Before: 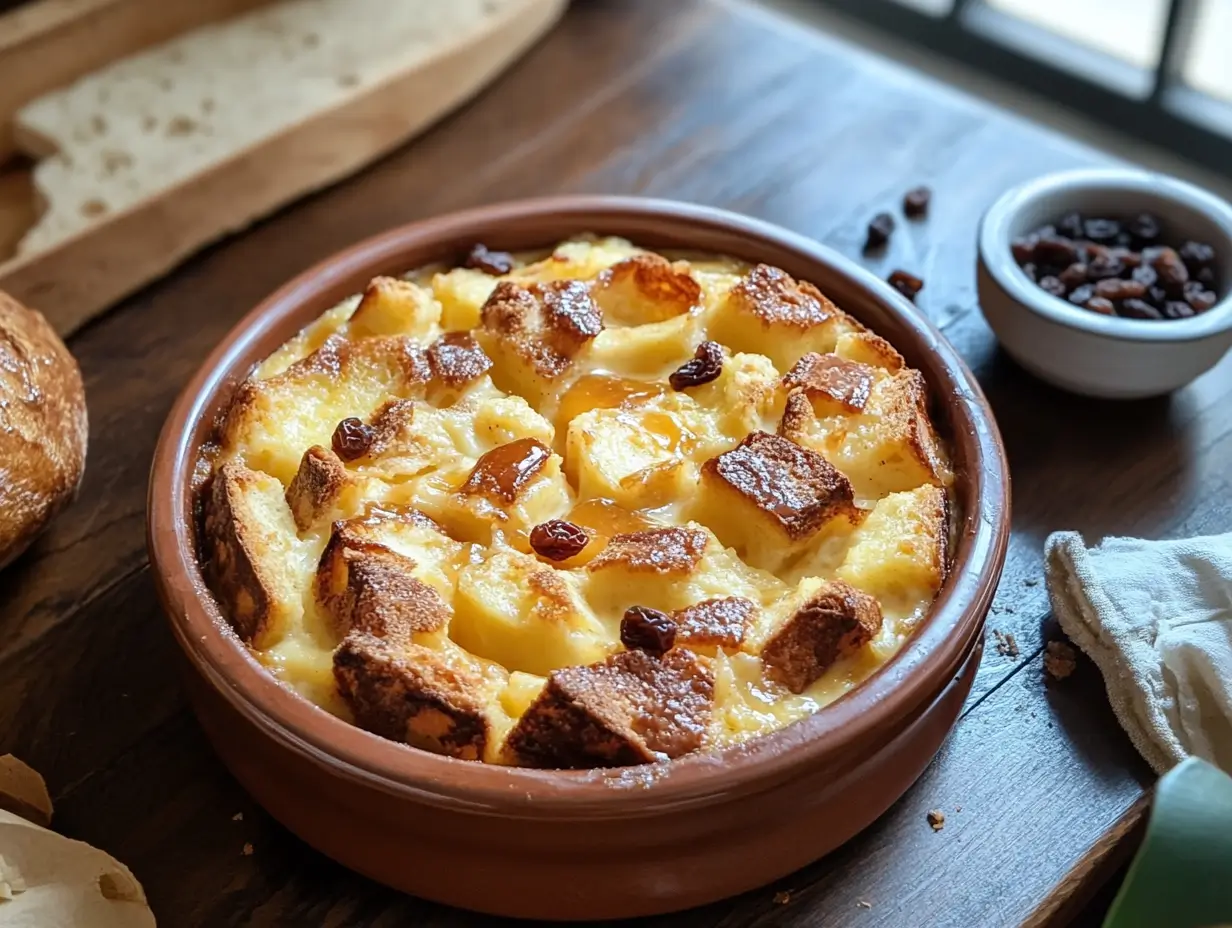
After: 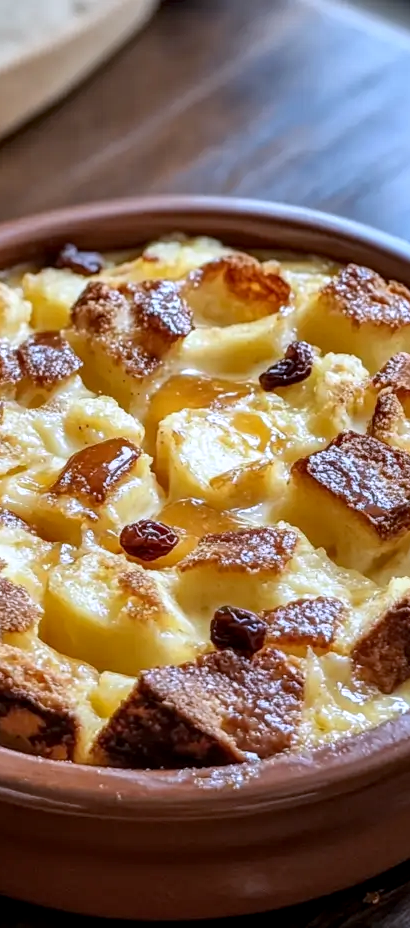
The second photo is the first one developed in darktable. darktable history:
white balance: red 0.967, blue 1.119, emerald 0.756
crop: left 33.36%, right 33.36%
exposure: black level correction 0.002, exposure -0.1 EV, compensate highlight preservation false
local contrast: detail 130%
